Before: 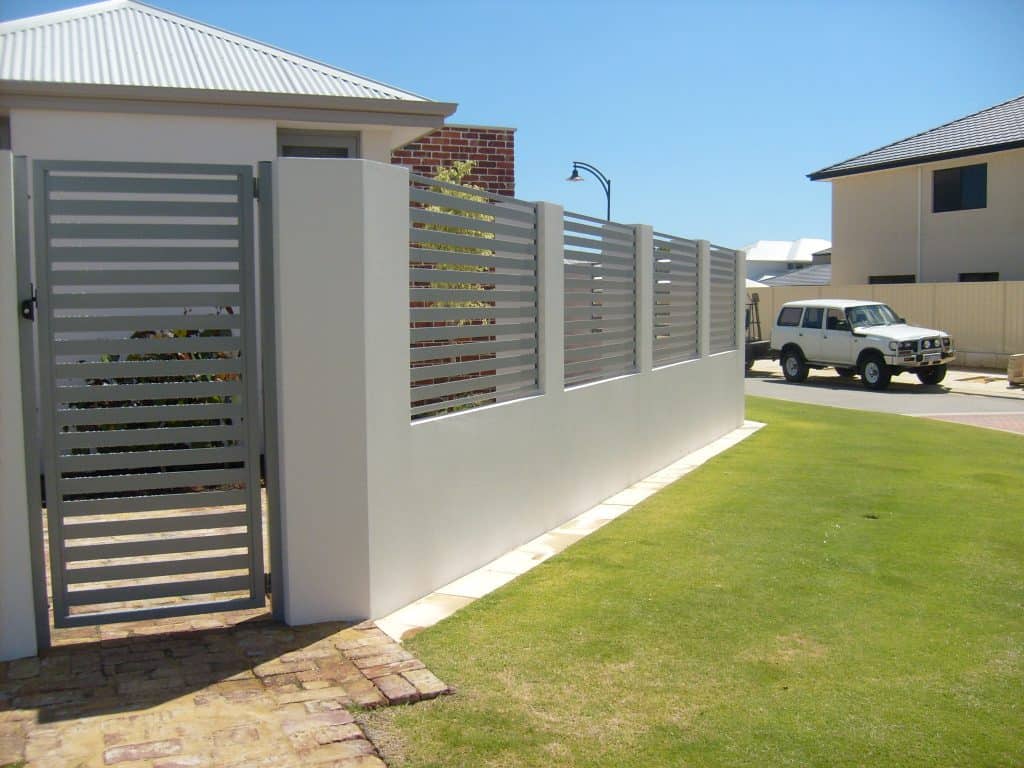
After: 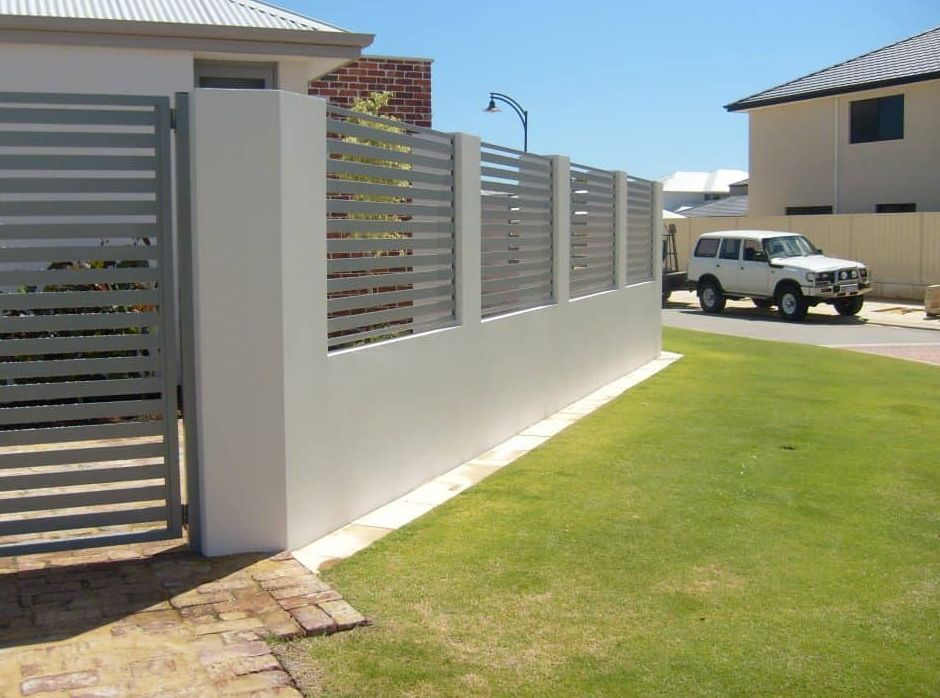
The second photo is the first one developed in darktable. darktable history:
crop and rotate: left 8.171%, top 9.023%
